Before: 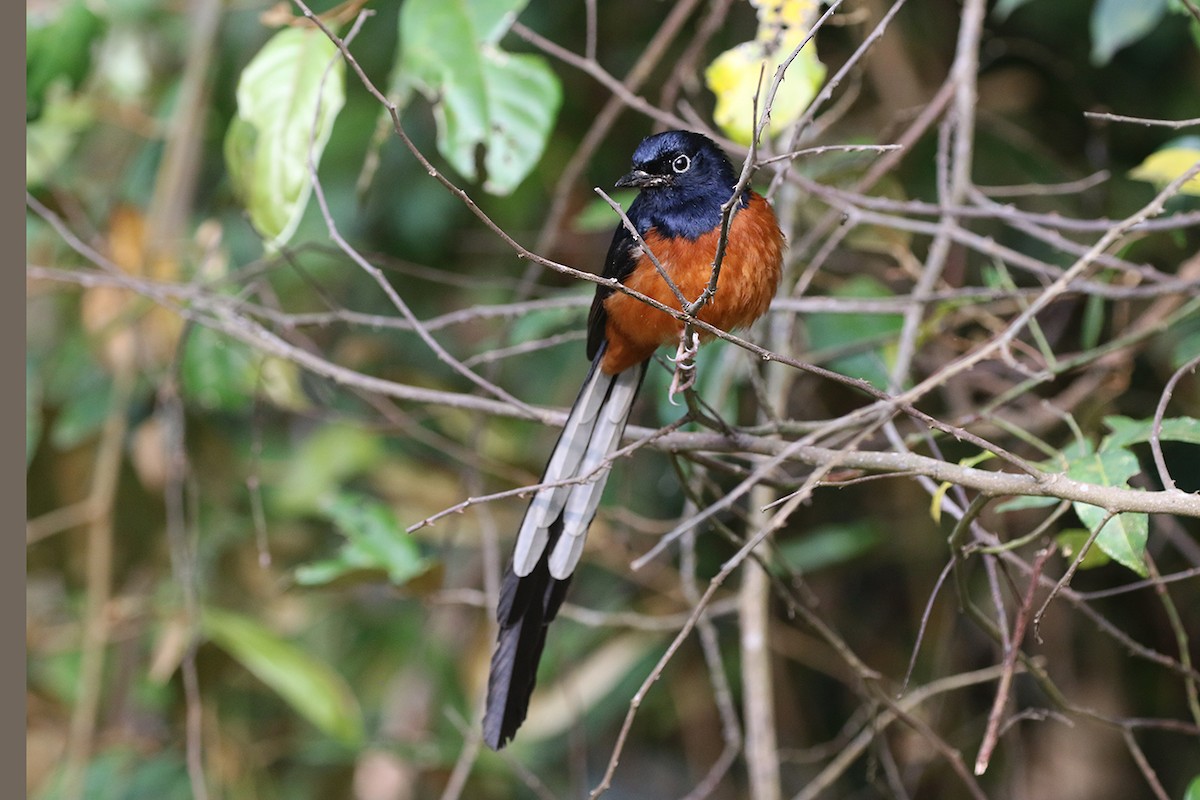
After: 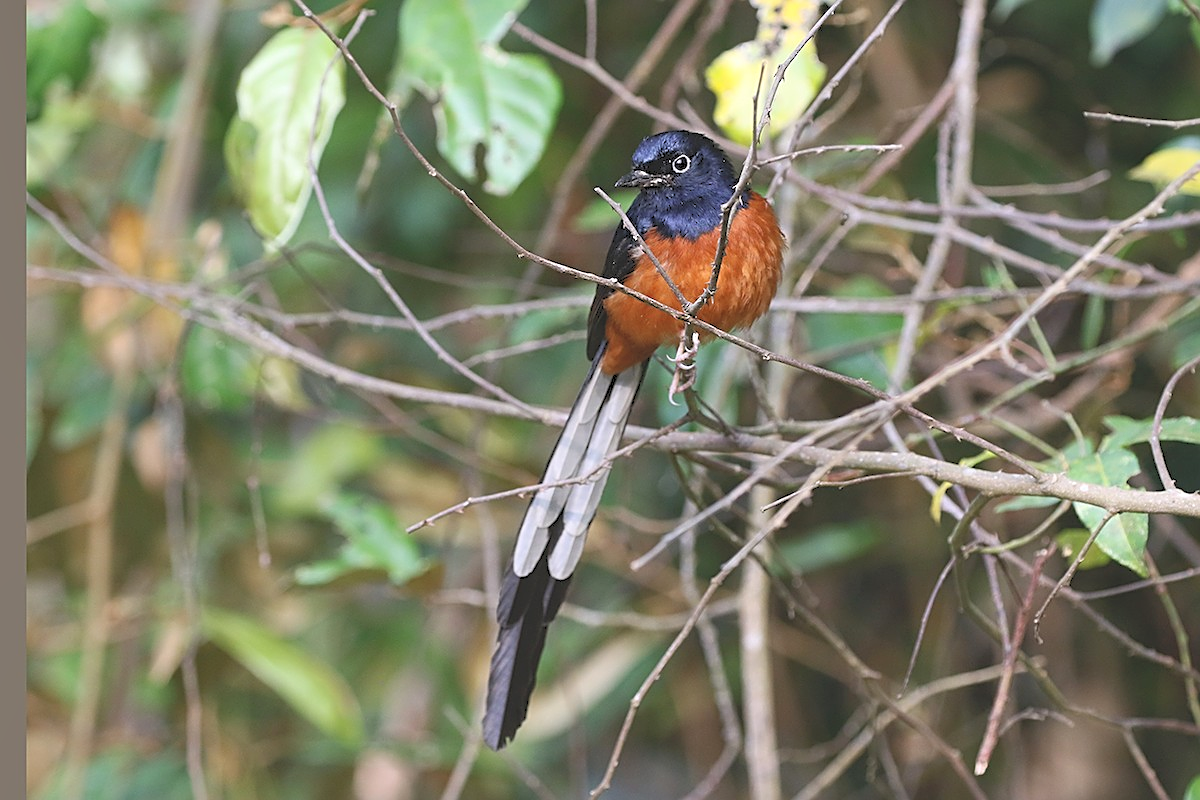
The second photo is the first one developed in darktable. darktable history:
tone curve: curves: ch0 [(0, 0) (0.003, 0.144) (0.011, 0.149) (0.025, 0.159) (0.044, 0.183) (0.069, 0.207) (0.1, 0.236) (0.136, 0.269) (0.177, 0.303) (0.224, 0.339) (0.277, 0.38) (0.335, 0.428) (0.399, 0.478) (0.468, 0.539) (0.543, 0.604) (0.623, 0.679) (0.709, 0.755) (0.801, 0.836) (0.898, 0.918) (1, 1)], color space Lab, independent channels, preserve colors none
sharpen: on, module defaults
shadows and highlights: low approximation 0.01, soften with gaussian
